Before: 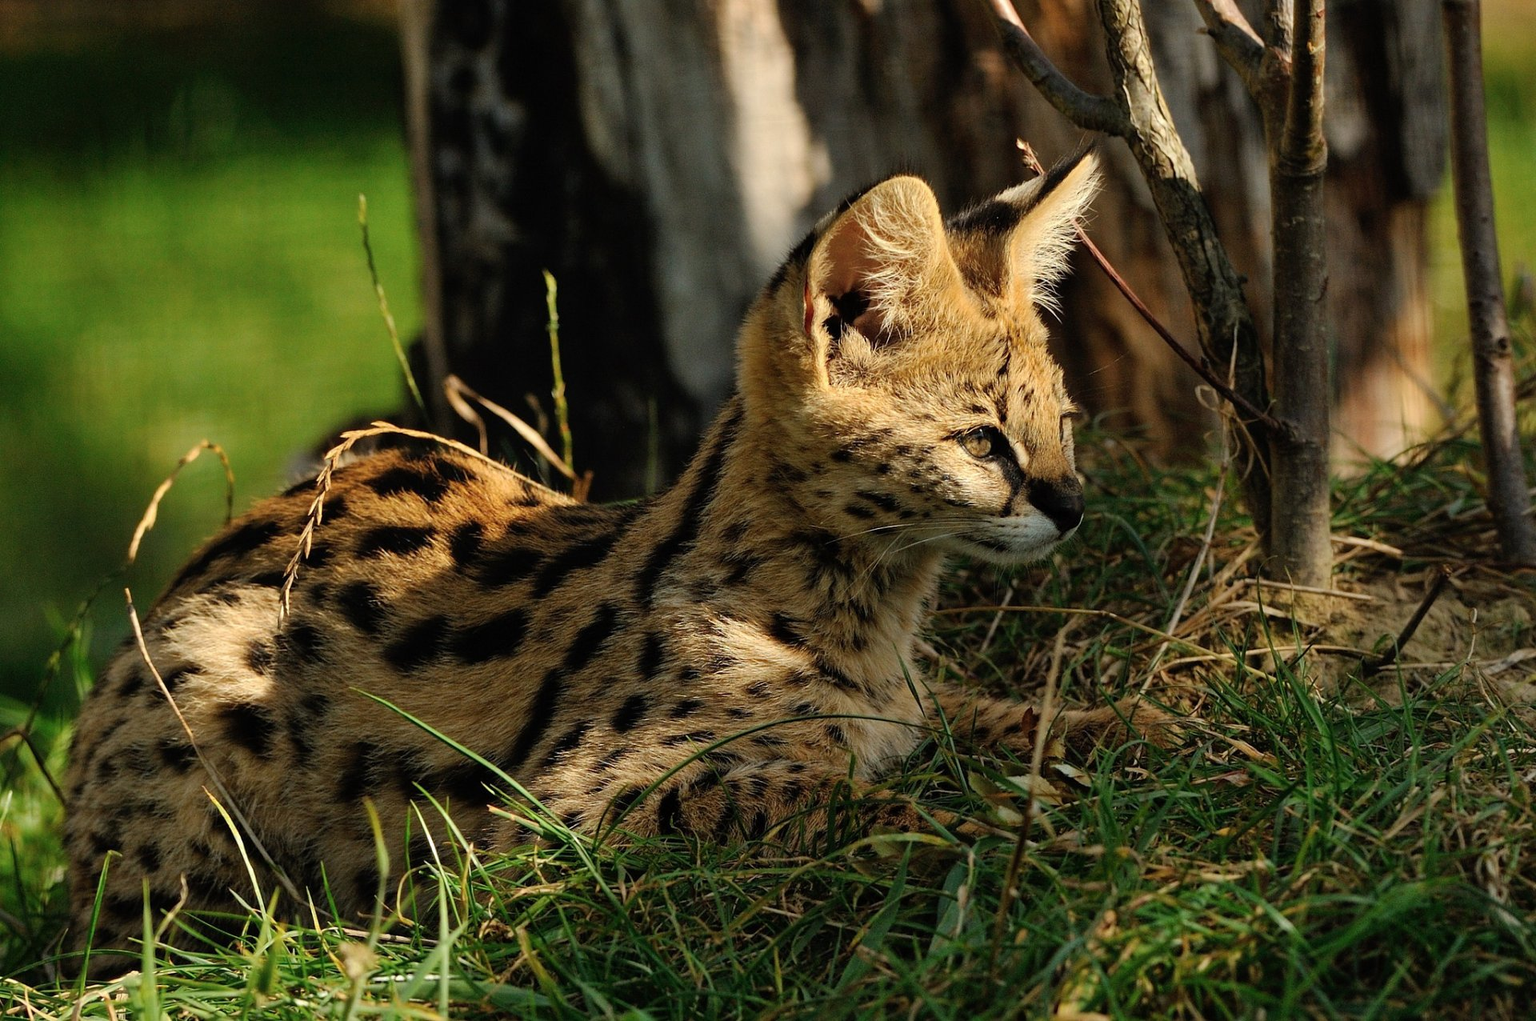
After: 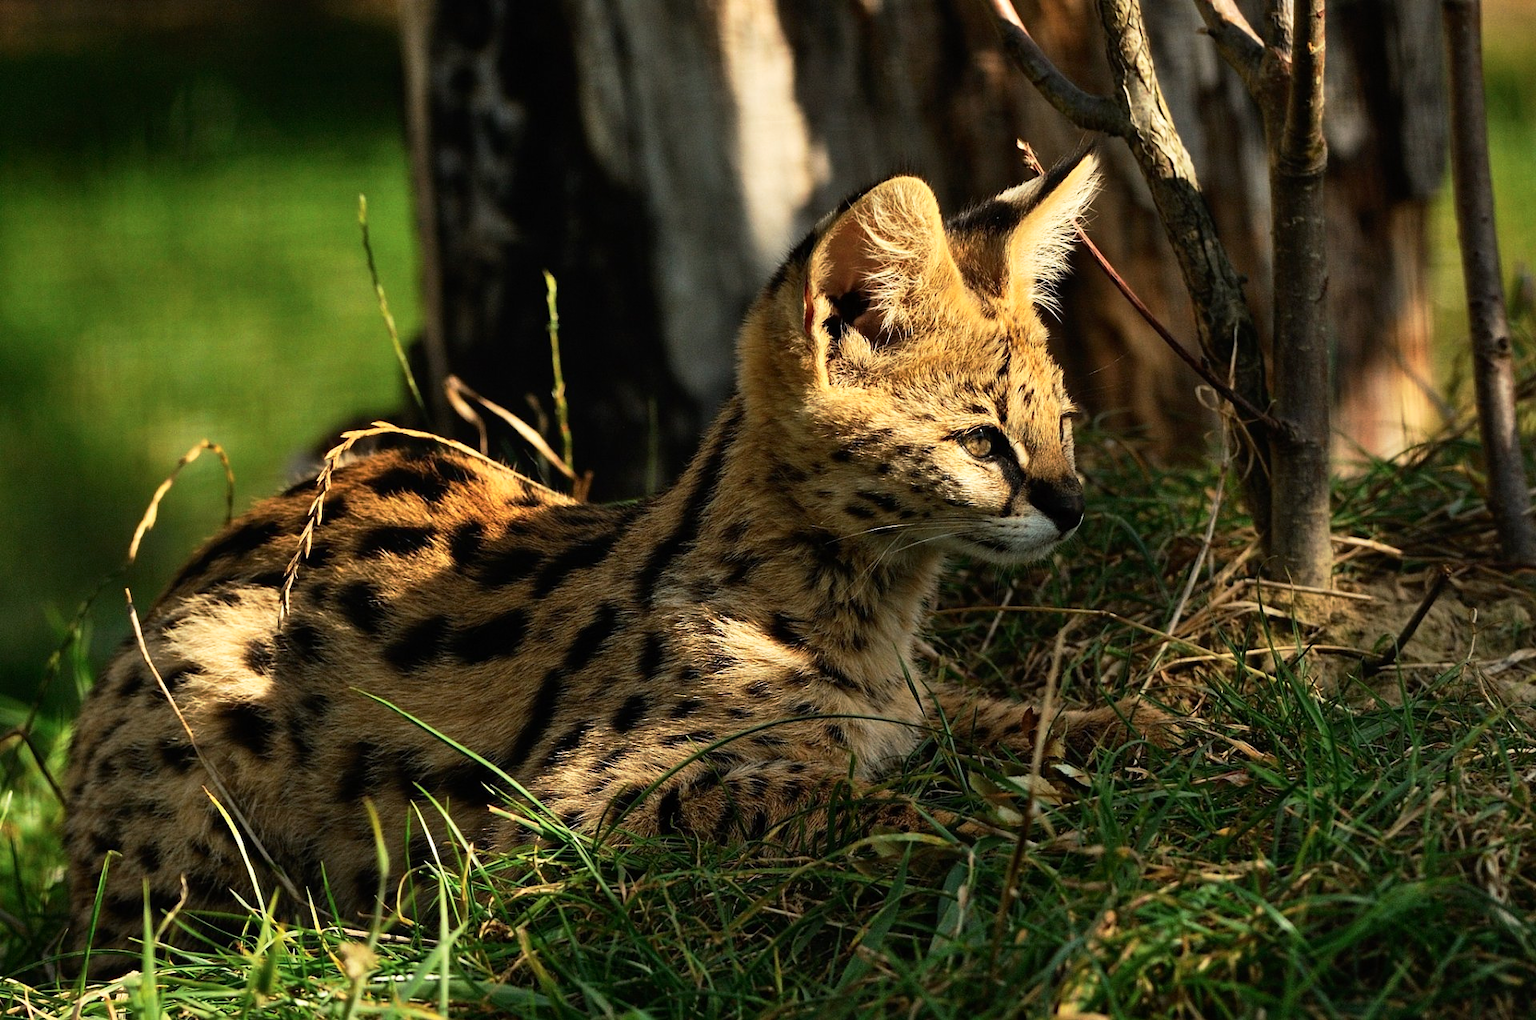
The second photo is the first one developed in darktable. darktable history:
contrast brightness saturation: contrast 0.138
base curve: curves: ch0 [(0, 0) (0.257, 0.25) (0.482, 0.586) (0.757, 0.871) (1, 1)], preserve colors none
shadows and highlights: shadows 20.73, highlights -82.09, soften with gaussian
